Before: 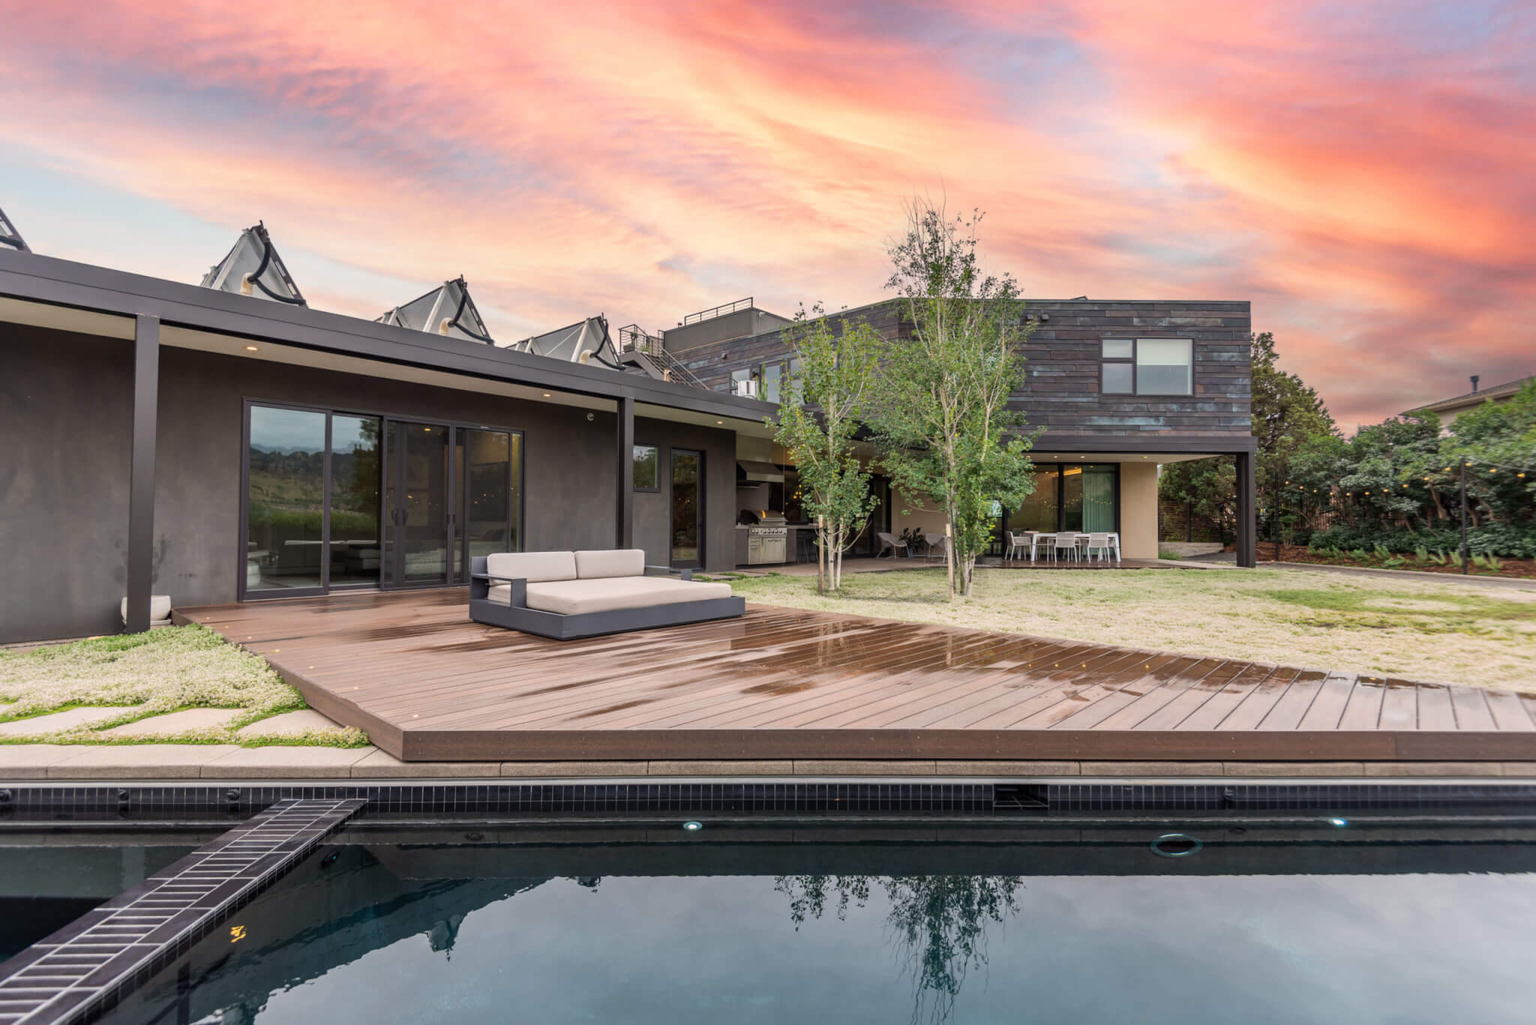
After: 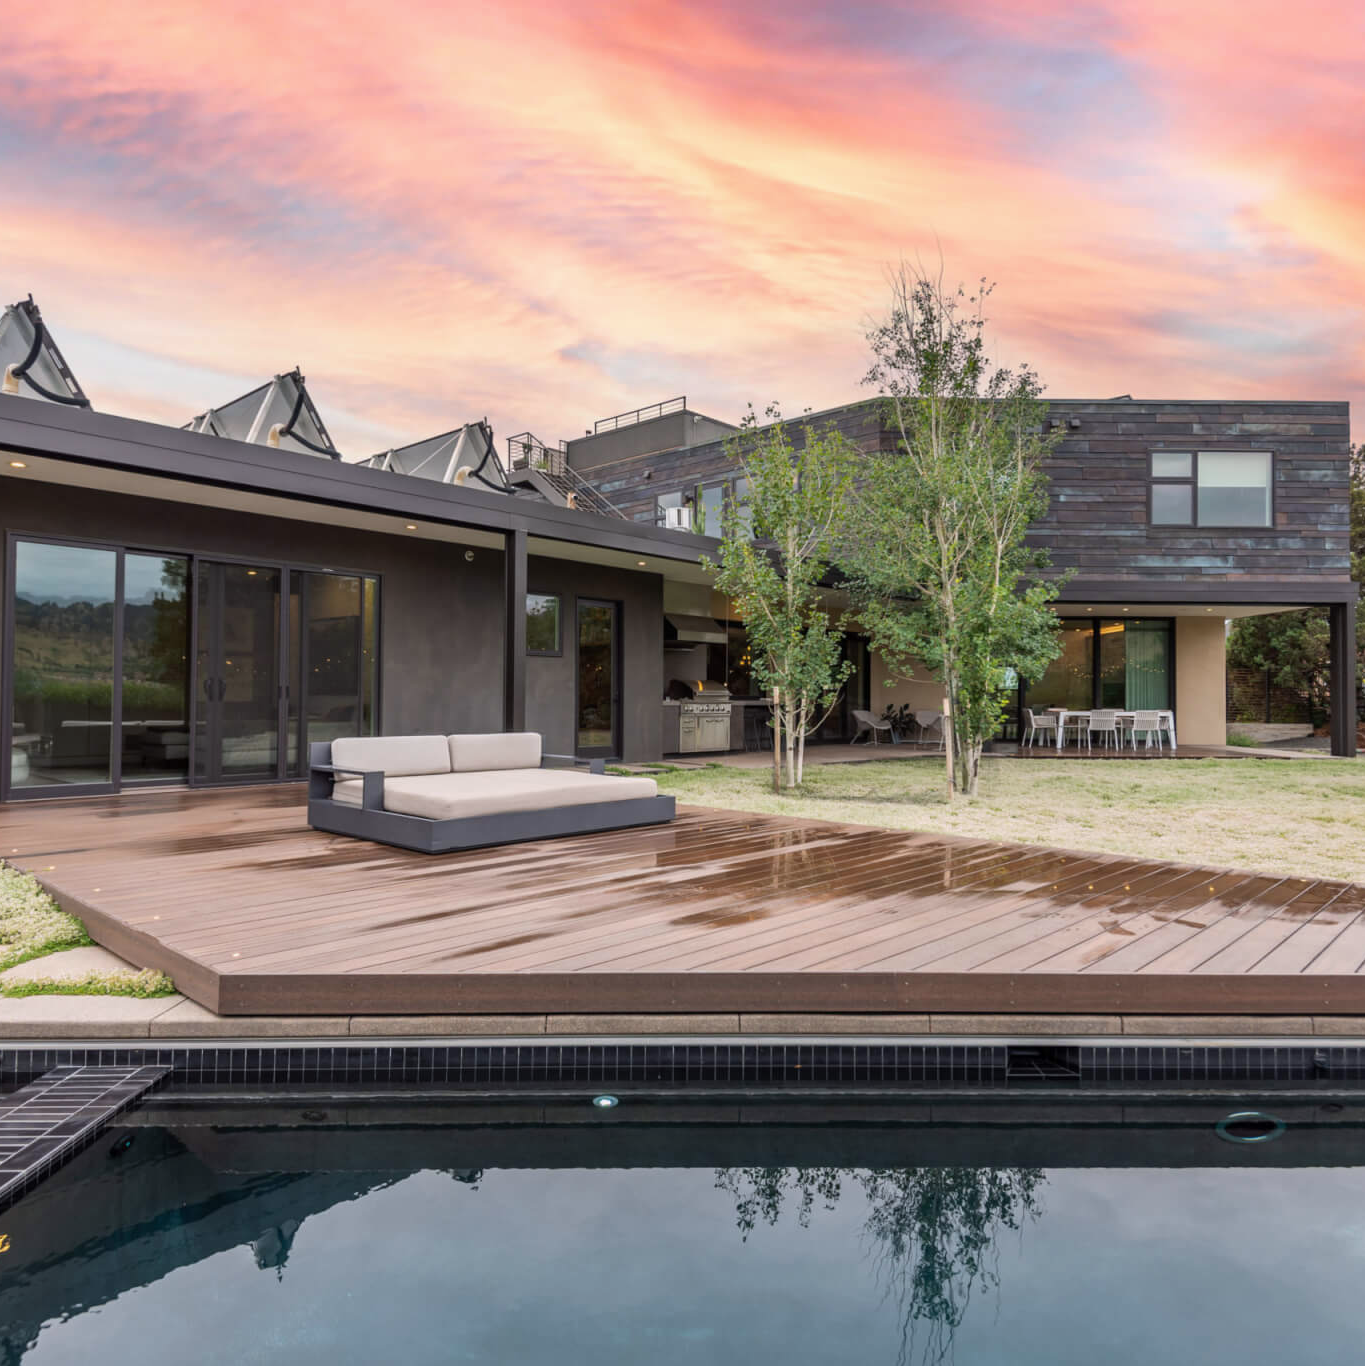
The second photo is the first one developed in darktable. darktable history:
crop and rotate: left 15.546%, right 17.787%
white balance: red 0.988, blue 1.017
